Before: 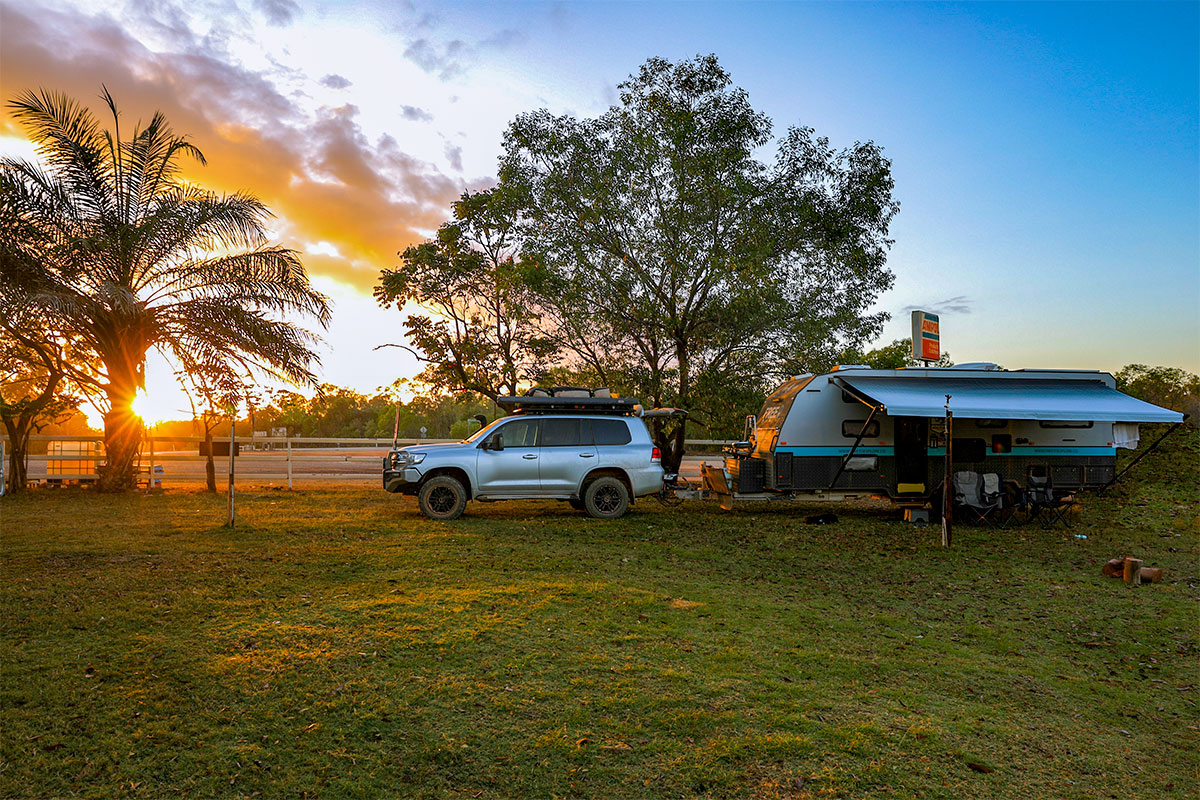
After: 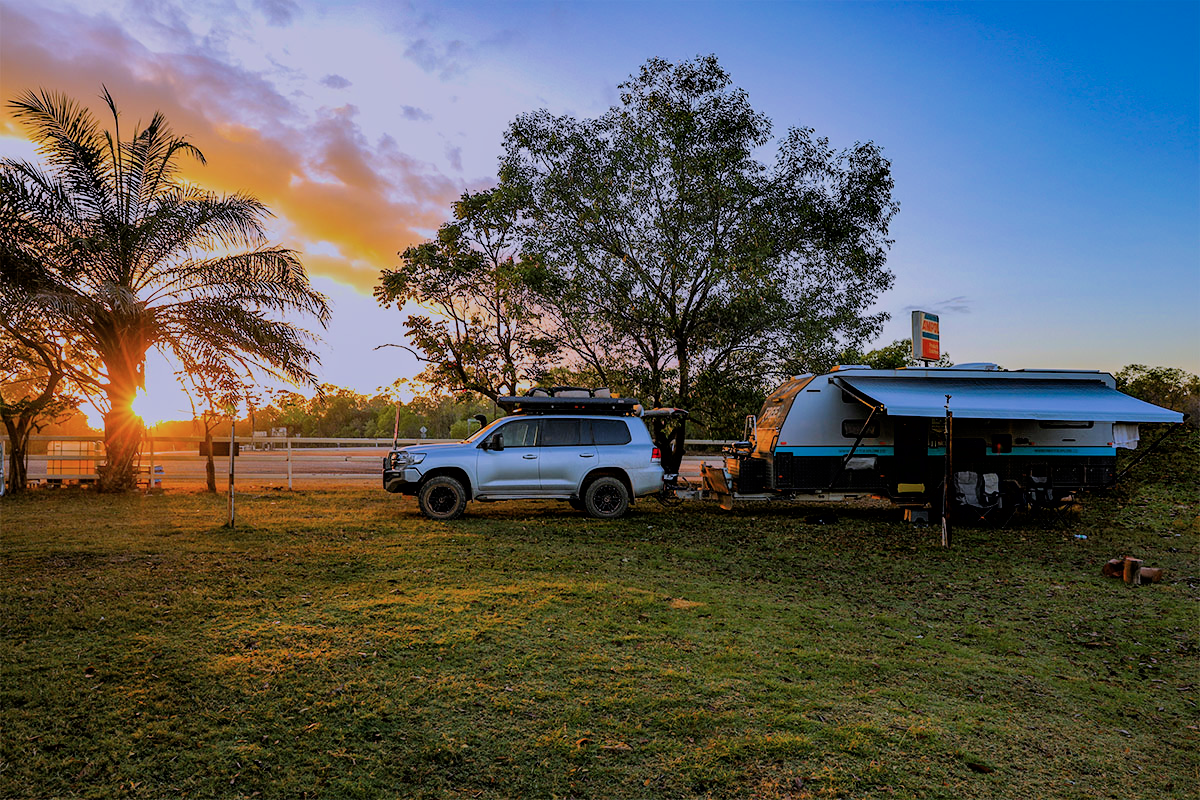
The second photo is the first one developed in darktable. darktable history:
color calibration: illuminant custom, x 0.363, y 0.385, temperature 4528.03 K
filmic rgb: black relative exposure -6.15 EV, white relative exposure 6.96 EV, hardness 2.23, color science v6 (2022)
